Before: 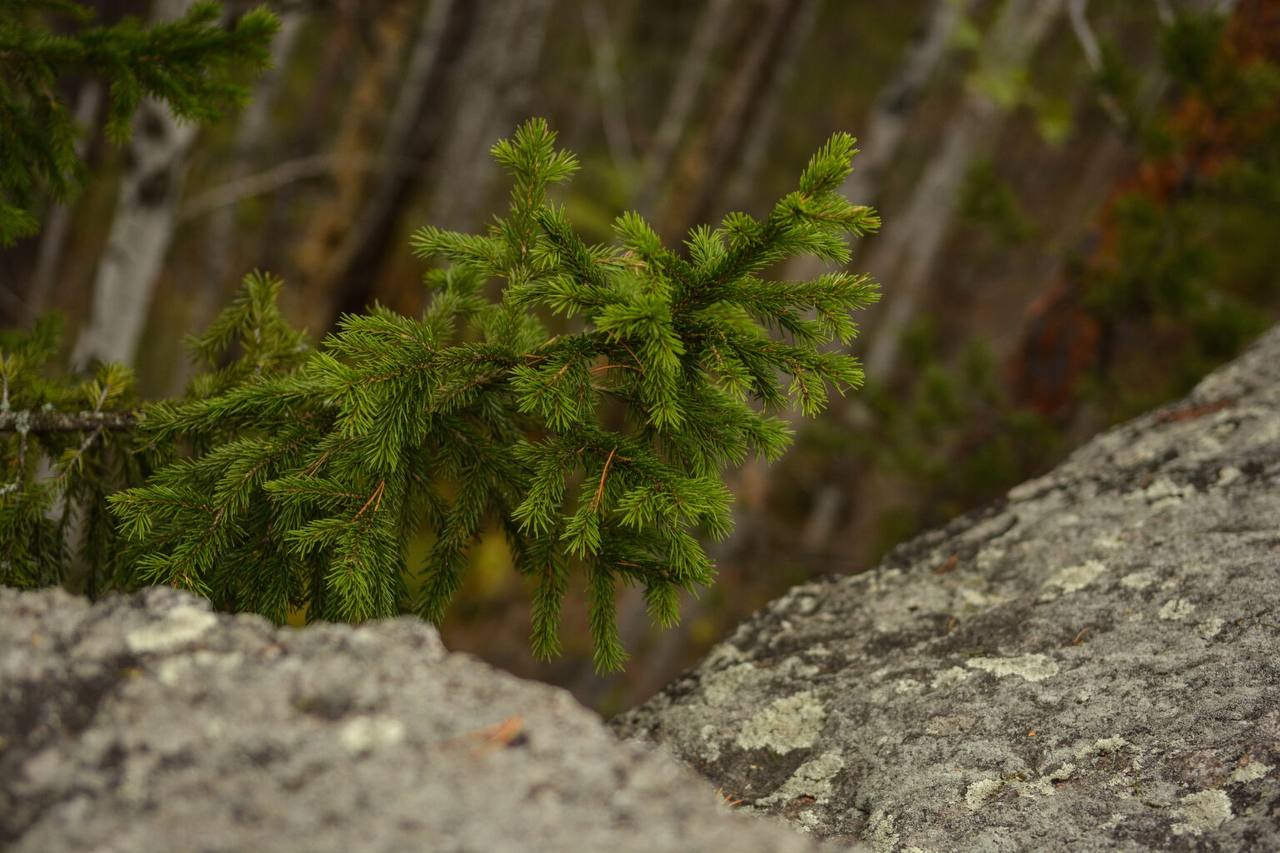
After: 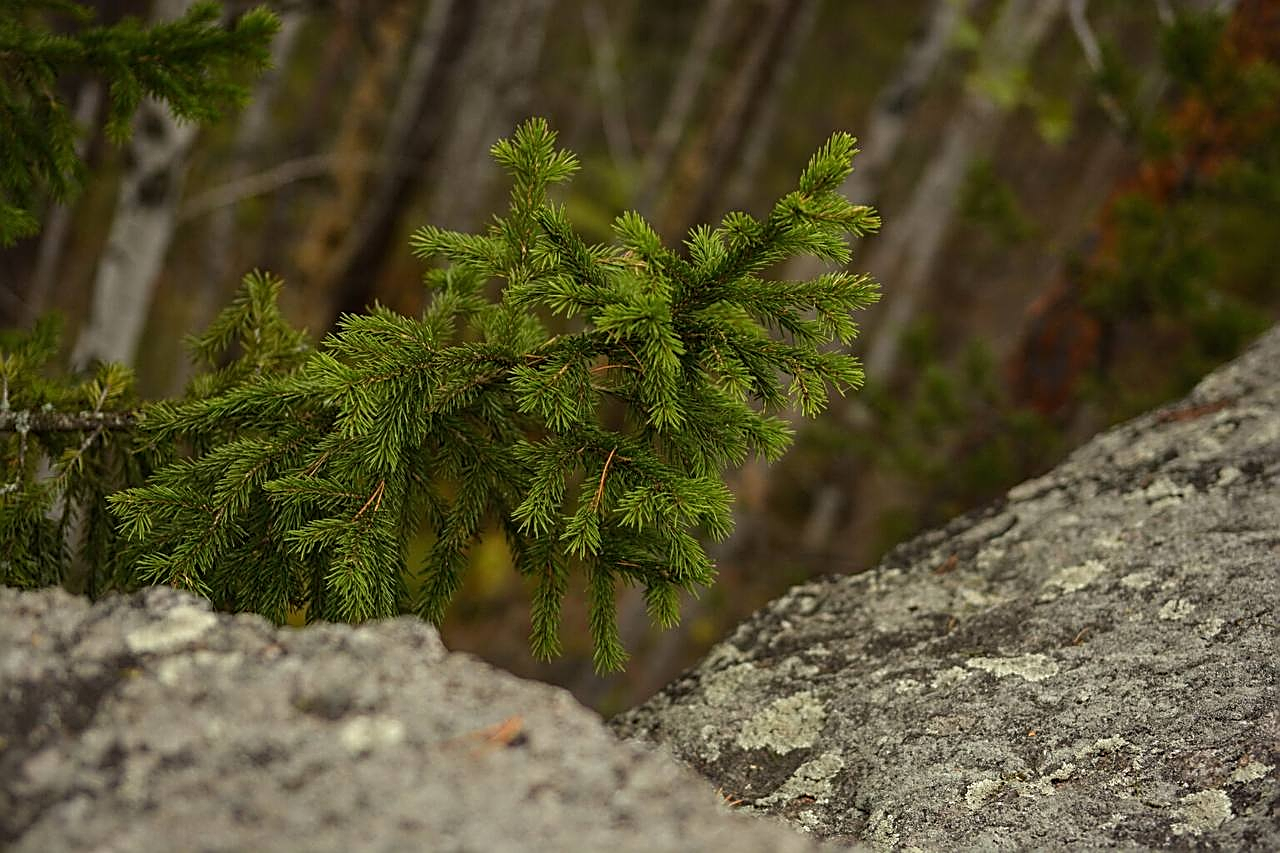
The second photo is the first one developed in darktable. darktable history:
sharpen: amount 0.996
